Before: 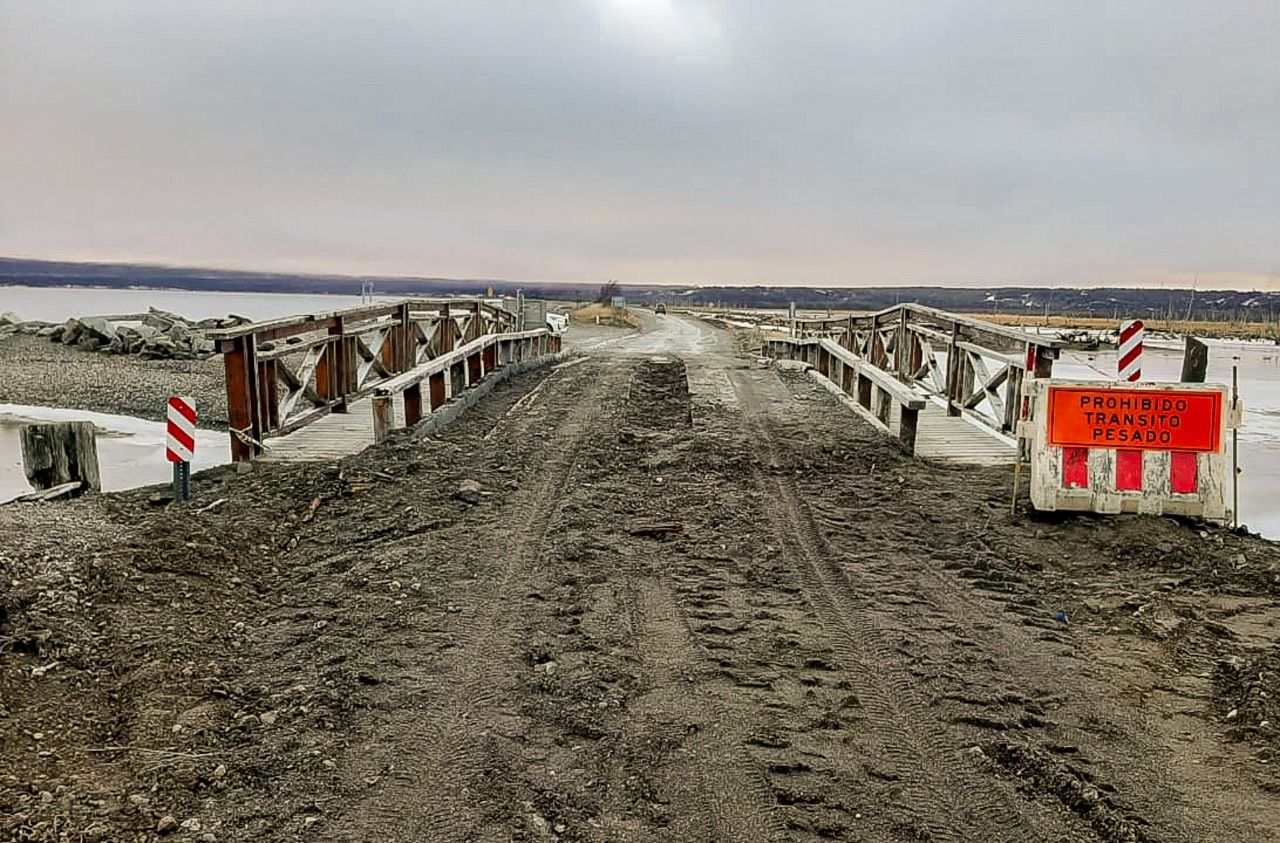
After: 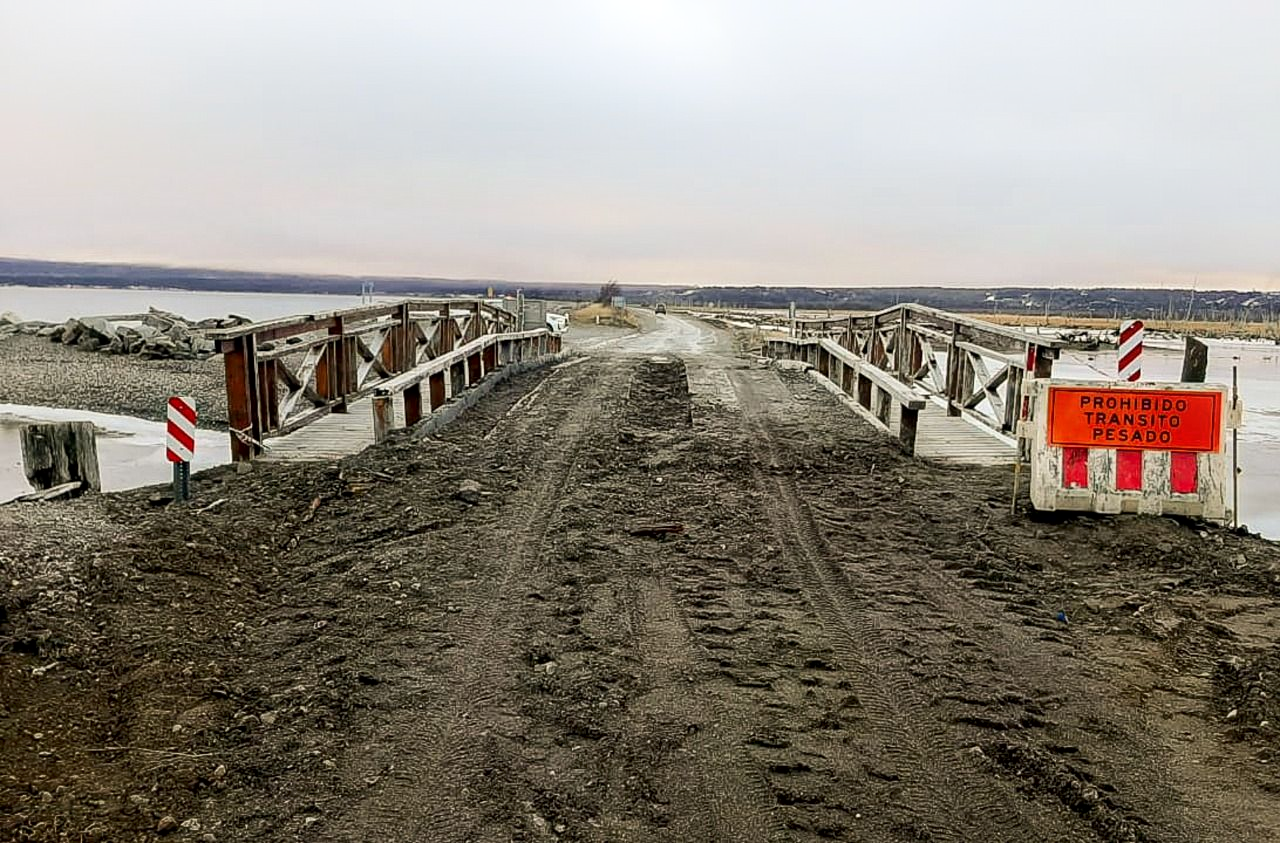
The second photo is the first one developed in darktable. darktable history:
local contrast: mode bilateral grid, contrast 21, coarseness 49, detail 129%, midtone range 0.2
shadows and highlights: shadows -89.24, highlights 88.2, soften with gaussian
